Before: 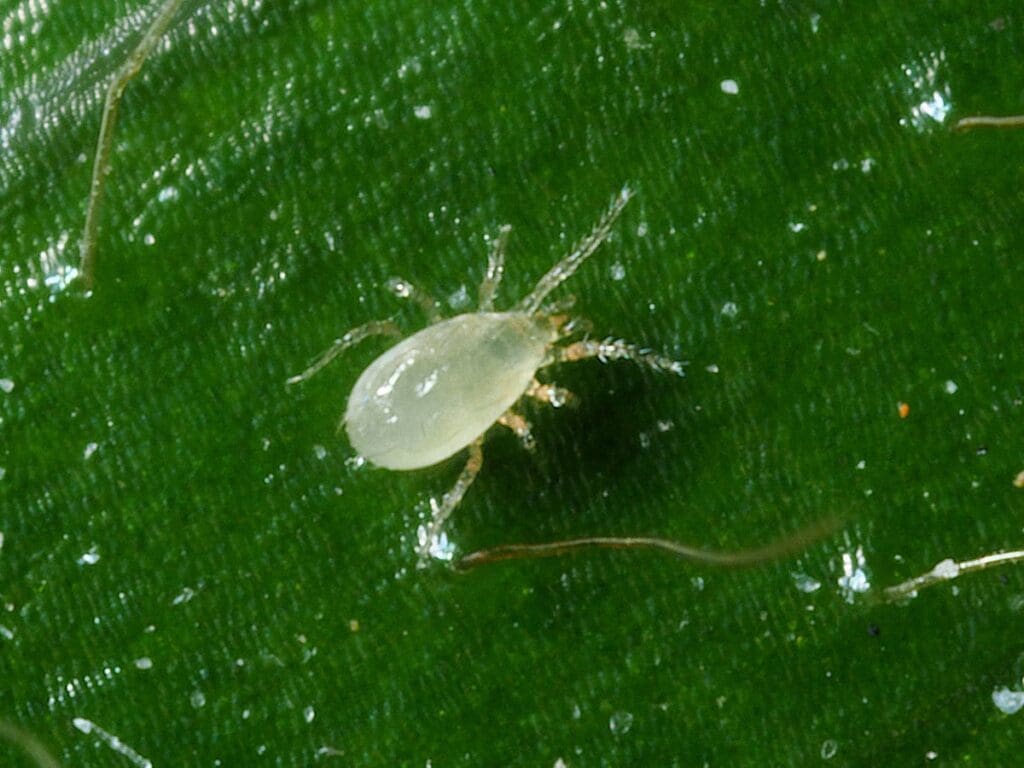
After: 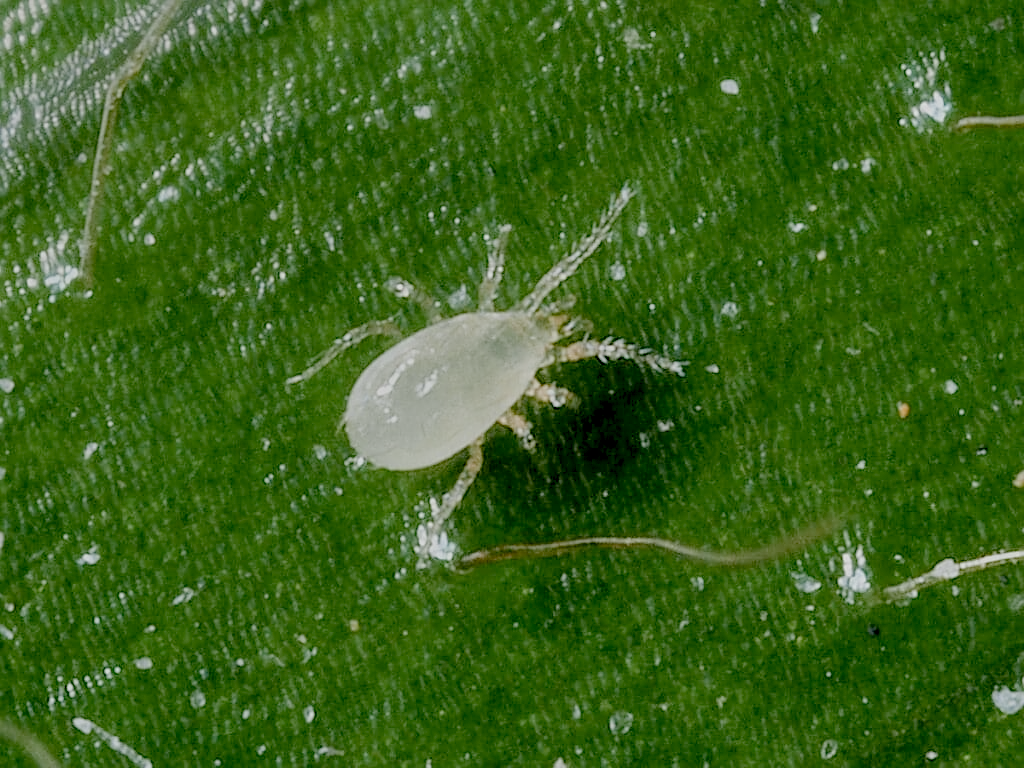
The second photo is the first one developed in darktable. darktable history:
local contrast: detail 150%
shadows and highlights: radius 125.46, shadows 30.51, highlights -30.51, low approximation 0.01, soften with gaussian
filmic rgb: white relative exposure 8 EV, threshold 3 EV, structure ↔ texture 100%, target black luminance 0%, hardness 2.44, latitude 76.53%, contrast 0.562, shadows ↔ highlights balance 0%, preserve chrominance no, color science v4 (2020), iterations of high-quality reconstruction 10, type of noise poissonian, enable highlight reconstruction true
sharpen: on, module defaults
contrast equalizer: octaves 7, y [[0.6 ×6], [0.55 ×6], [0 ×6], [0 ×6], [0 ×6]], mix 0.15
